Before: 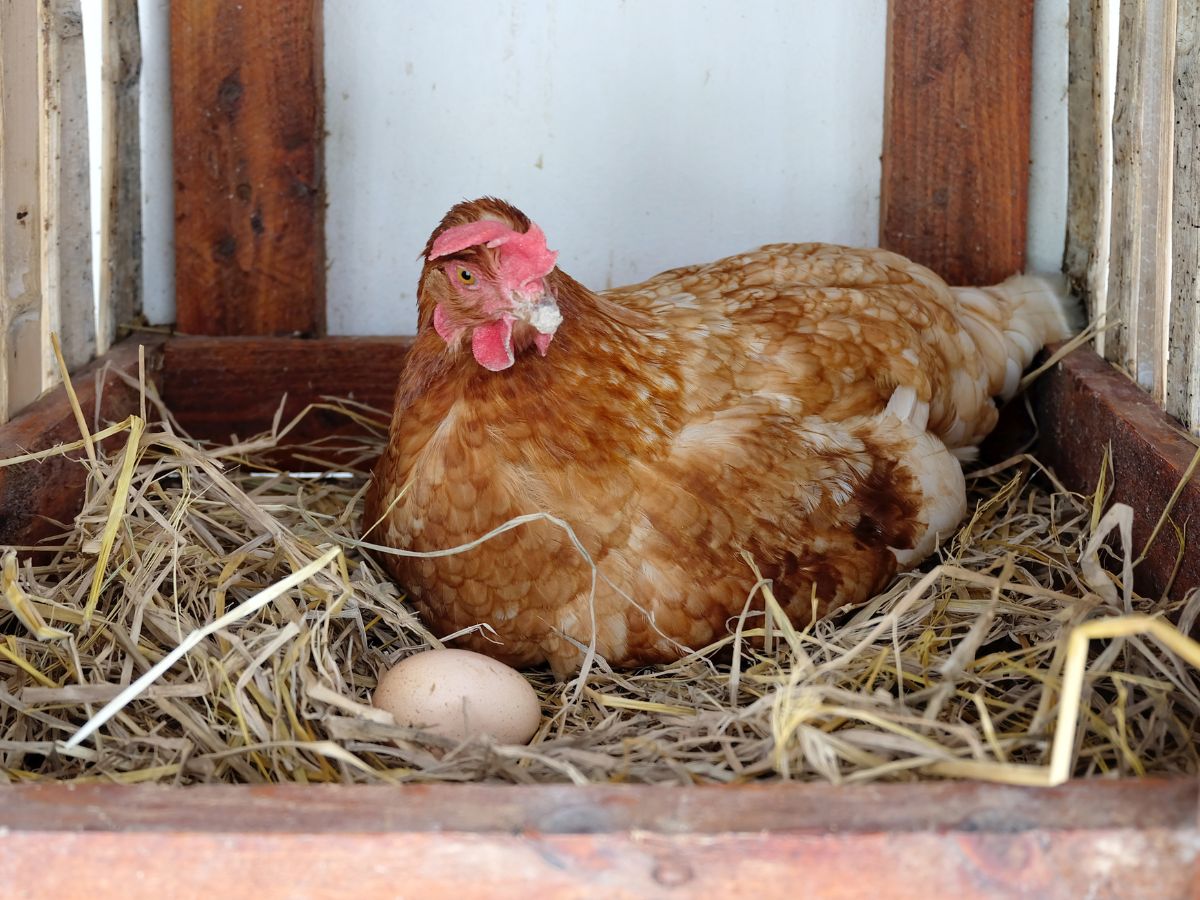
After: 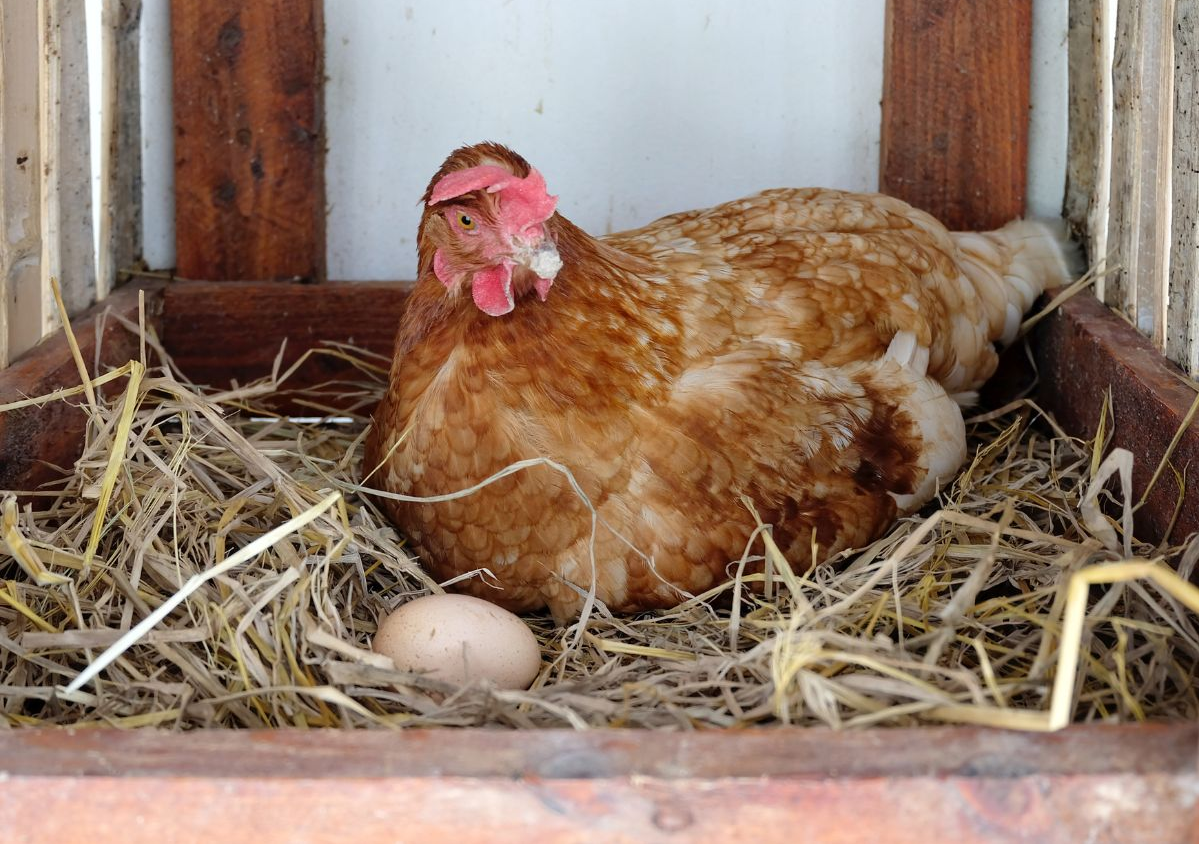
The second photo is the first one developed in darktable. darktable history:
crop and rotate: top 6.161%
